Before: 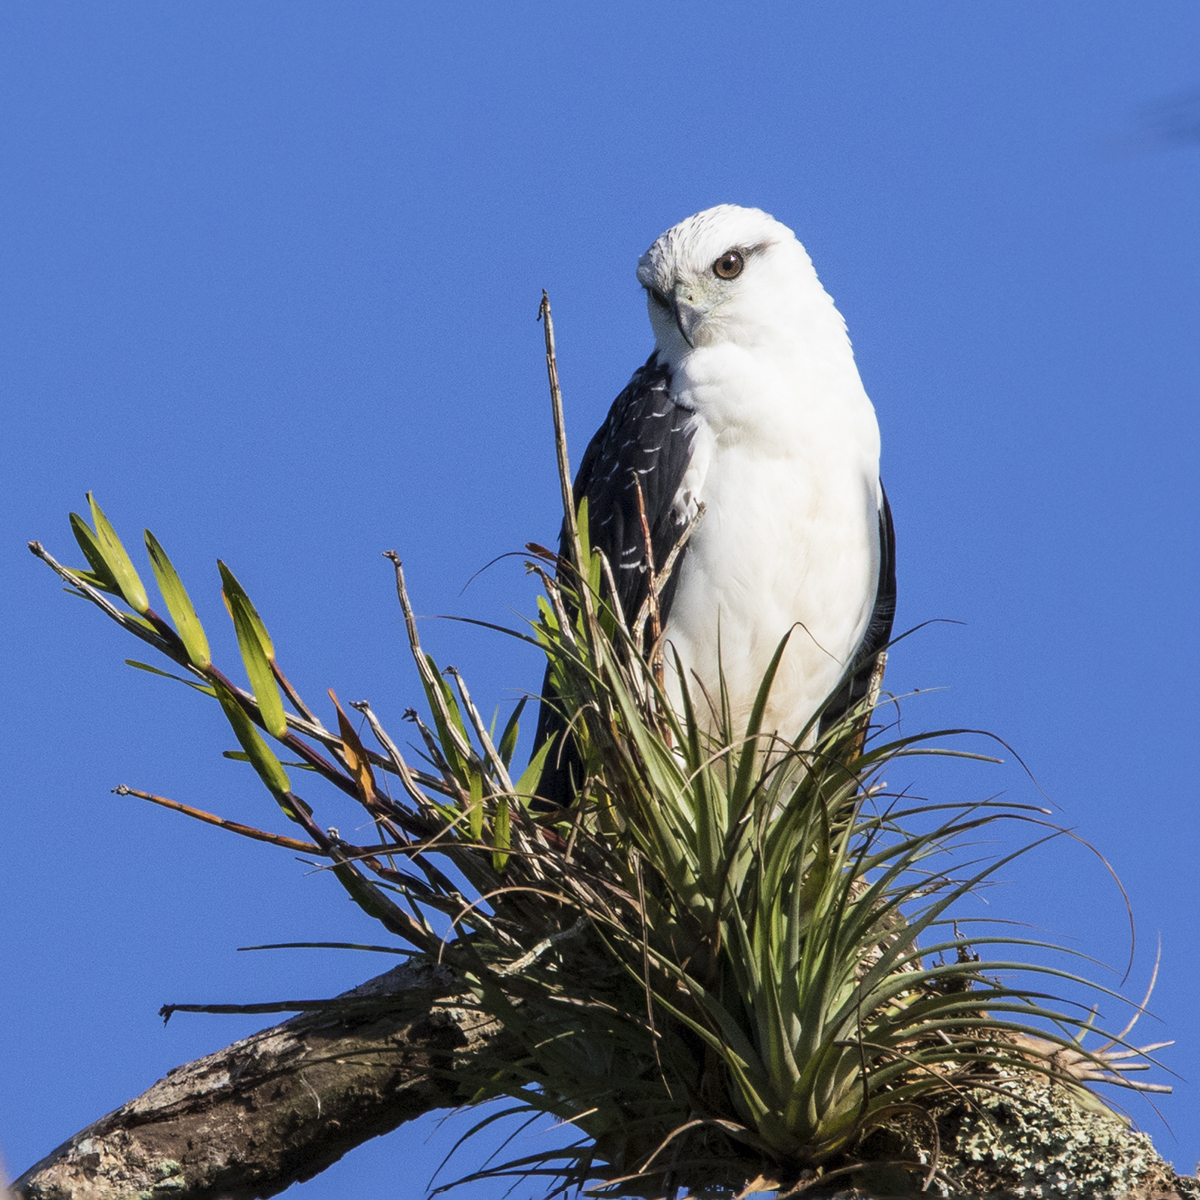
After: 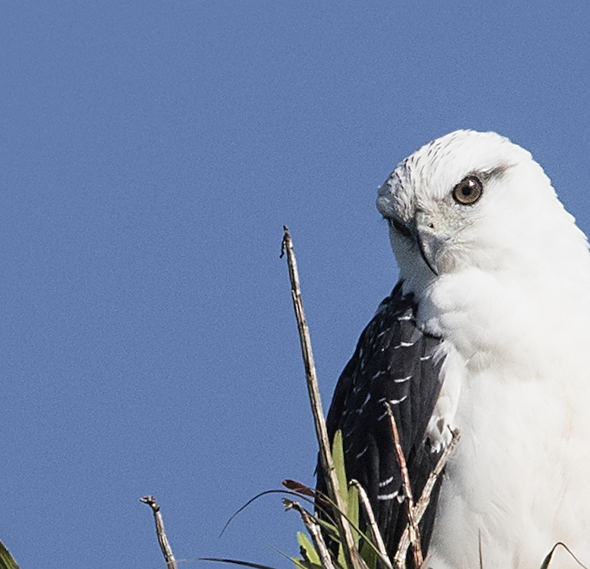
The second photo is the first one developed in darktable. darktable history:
contrast brightness saturation: contrast -0.05, saturation -0.41
sharpen: on, module defaults
crop: left 19.556%, right 30.401%, bottom 46.458%
rotate and perspective: rotation -3.52°, crop left 0.036, crop right 0.964, crop top 0.081, crop bottom 0.919
